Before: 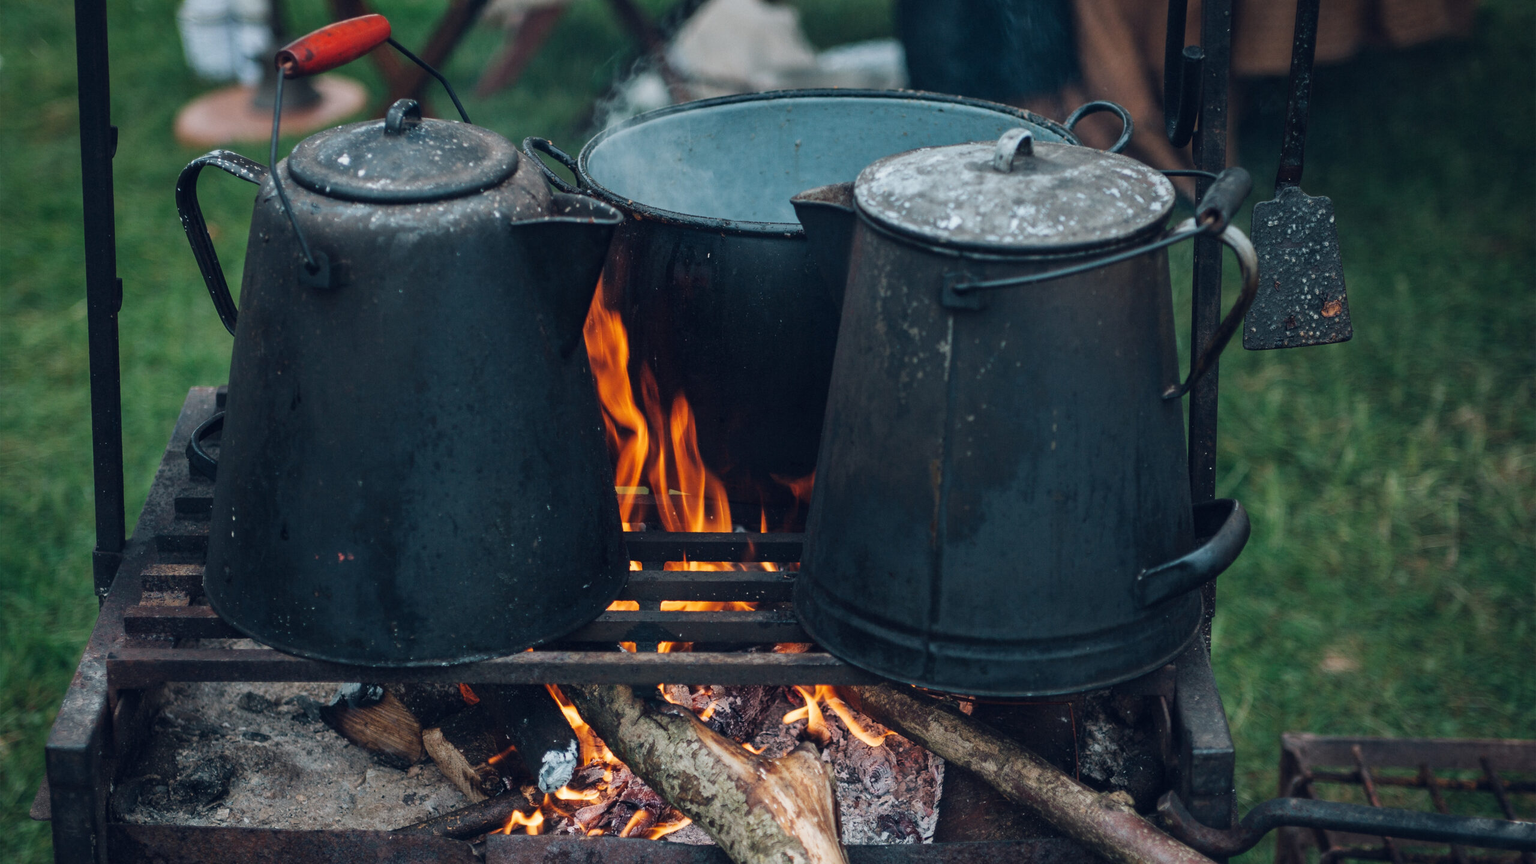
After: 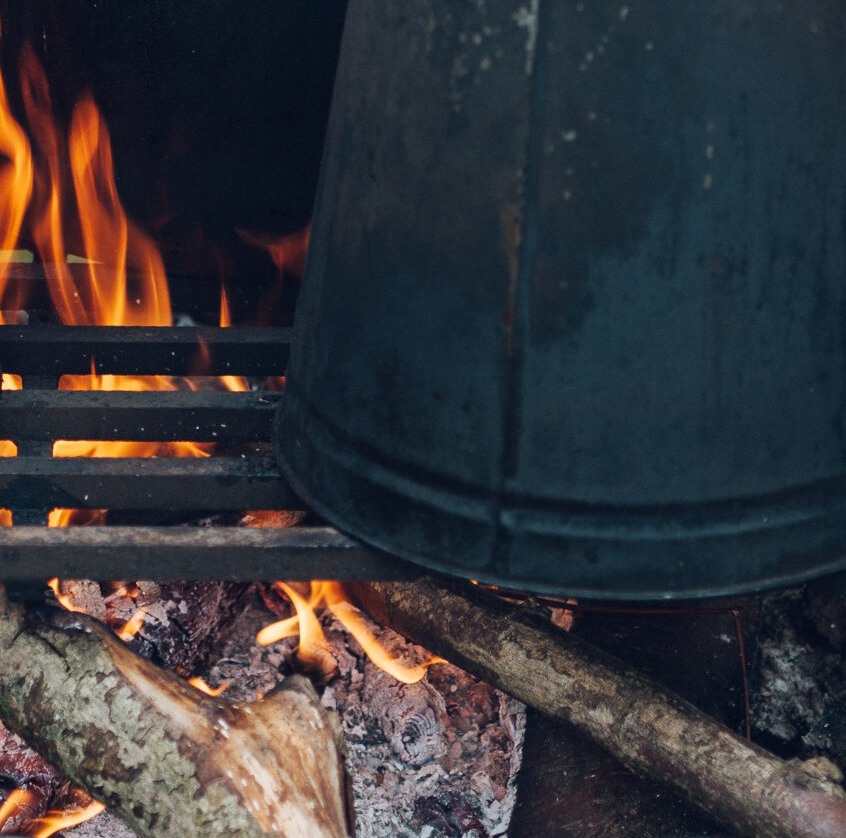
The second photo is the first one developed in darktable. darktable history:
crop: left 40.968%, top 39.026%, right 25.949%, bottom 2.756%
